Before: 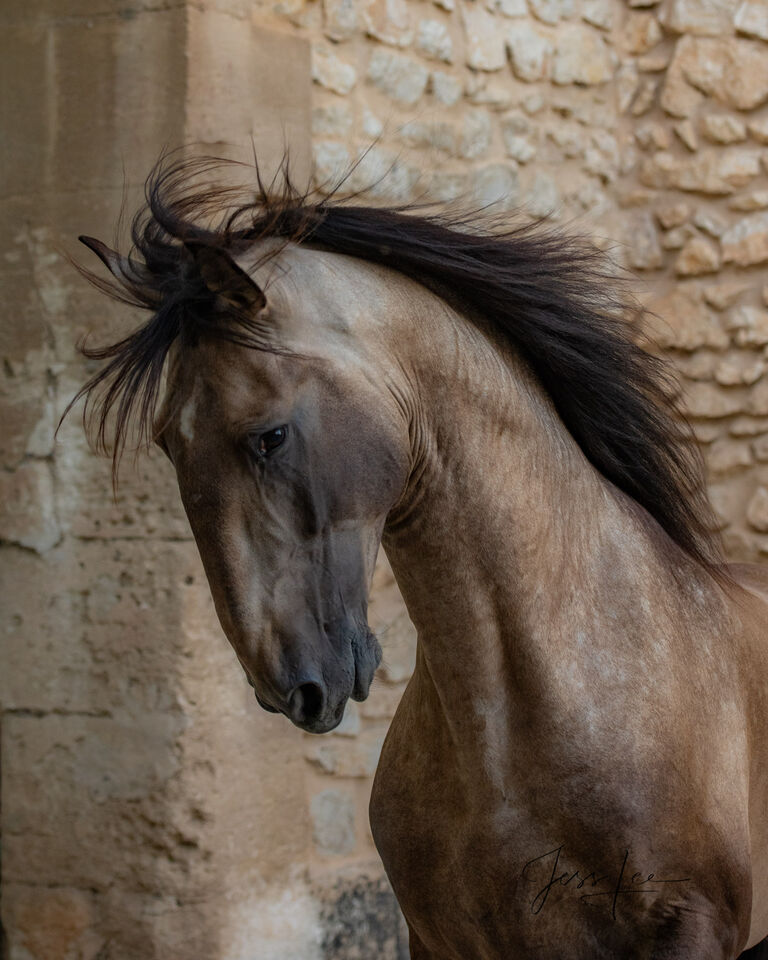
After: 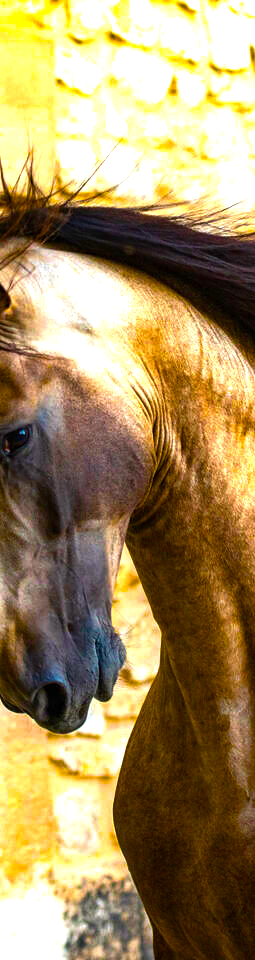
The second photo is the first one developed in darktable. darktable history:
crop: left 33.36%, right 33.36%
velvia: strength 10%
color balance rgb: linear chroma grading › global chroma 20%, perceptual saturation grading › global saturation 65%, perceptual saturation grading › highlights 60%, perceptual saturation grading › mid-tones 50%, perceptual saturation grading › shadows 50%, perceptual brilliance grading › global brilliance 30%, perceptual brilliance grading › highlights 50%, perceptual brilliance grading › mid-tones 50%, perceptual brilliance grading › shadows -22%, global vibrance 20%
